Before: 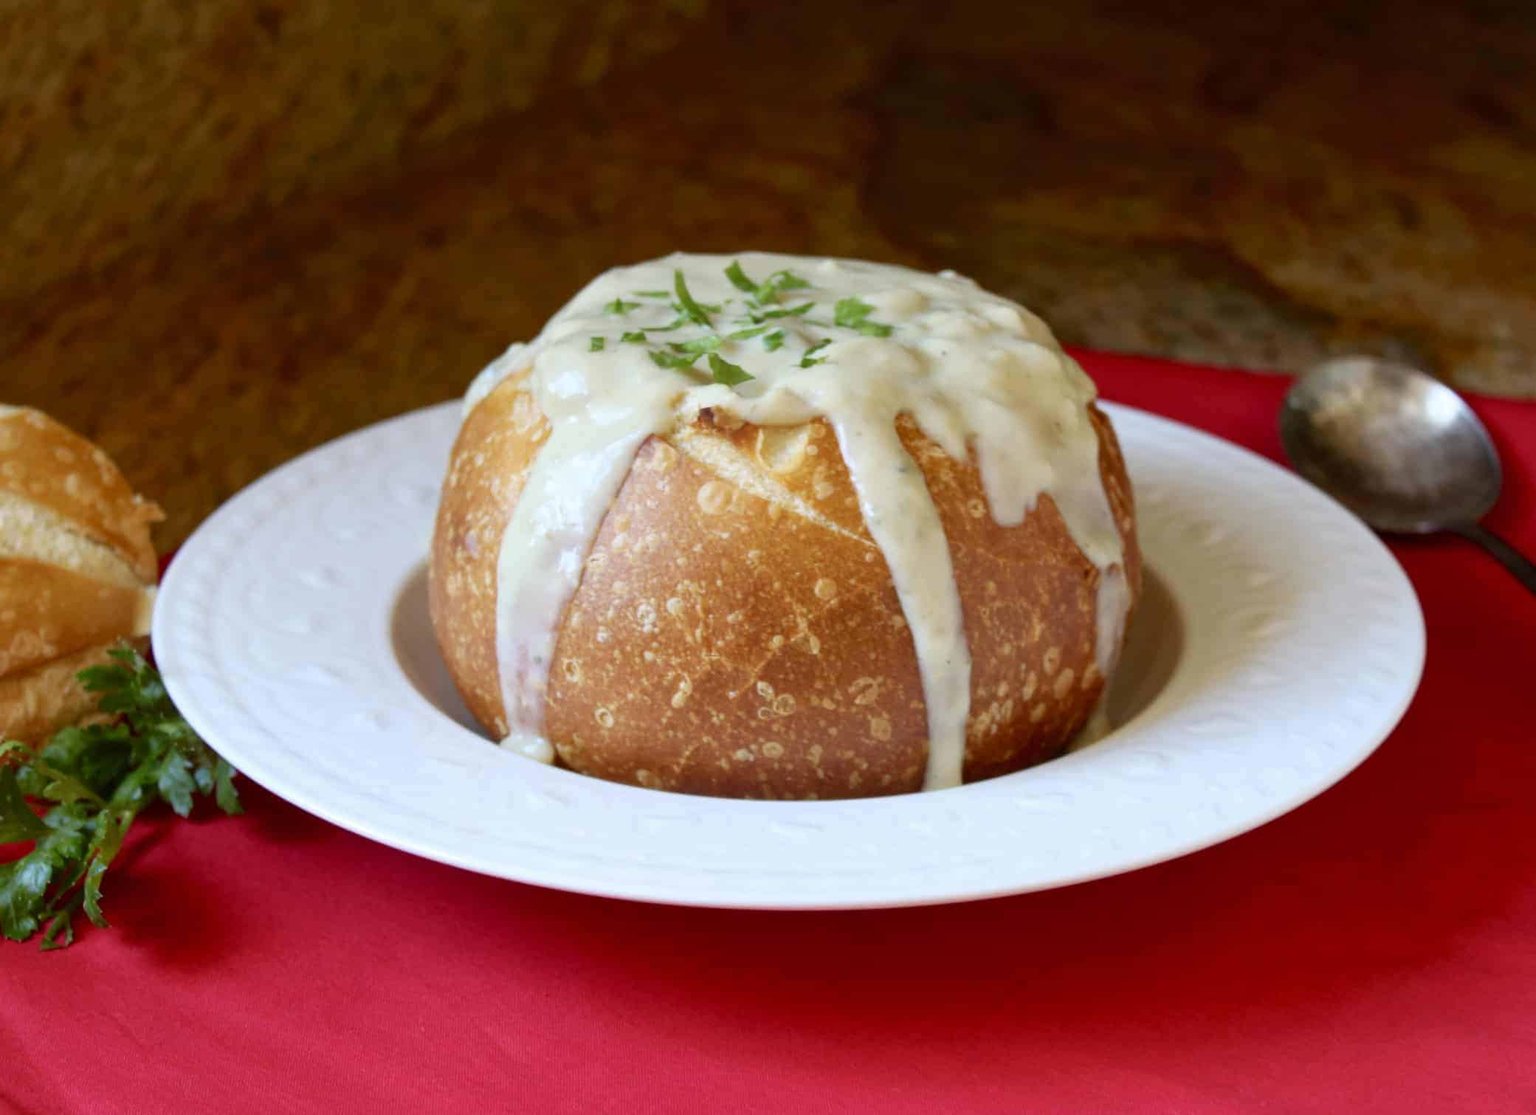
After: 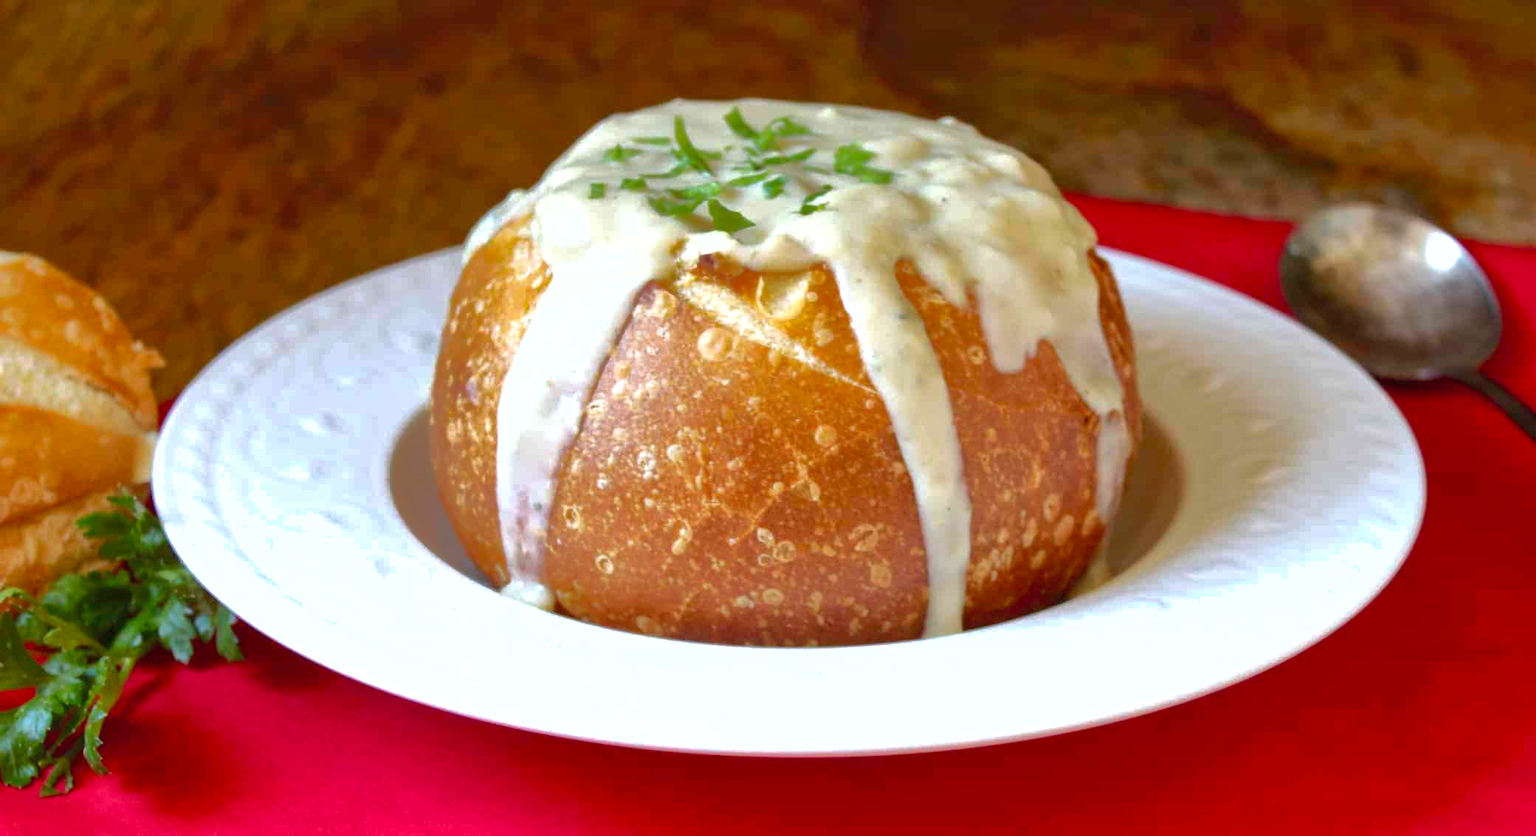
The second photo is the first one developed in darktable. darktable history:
exposure: black level correction 0, exposure 0.5 EV, compensate exposure bias true, compensate highlight preservation false
shadows and highlights: shadows 40, highlights -60
crop: top 13.819%, bottom 11.169%
